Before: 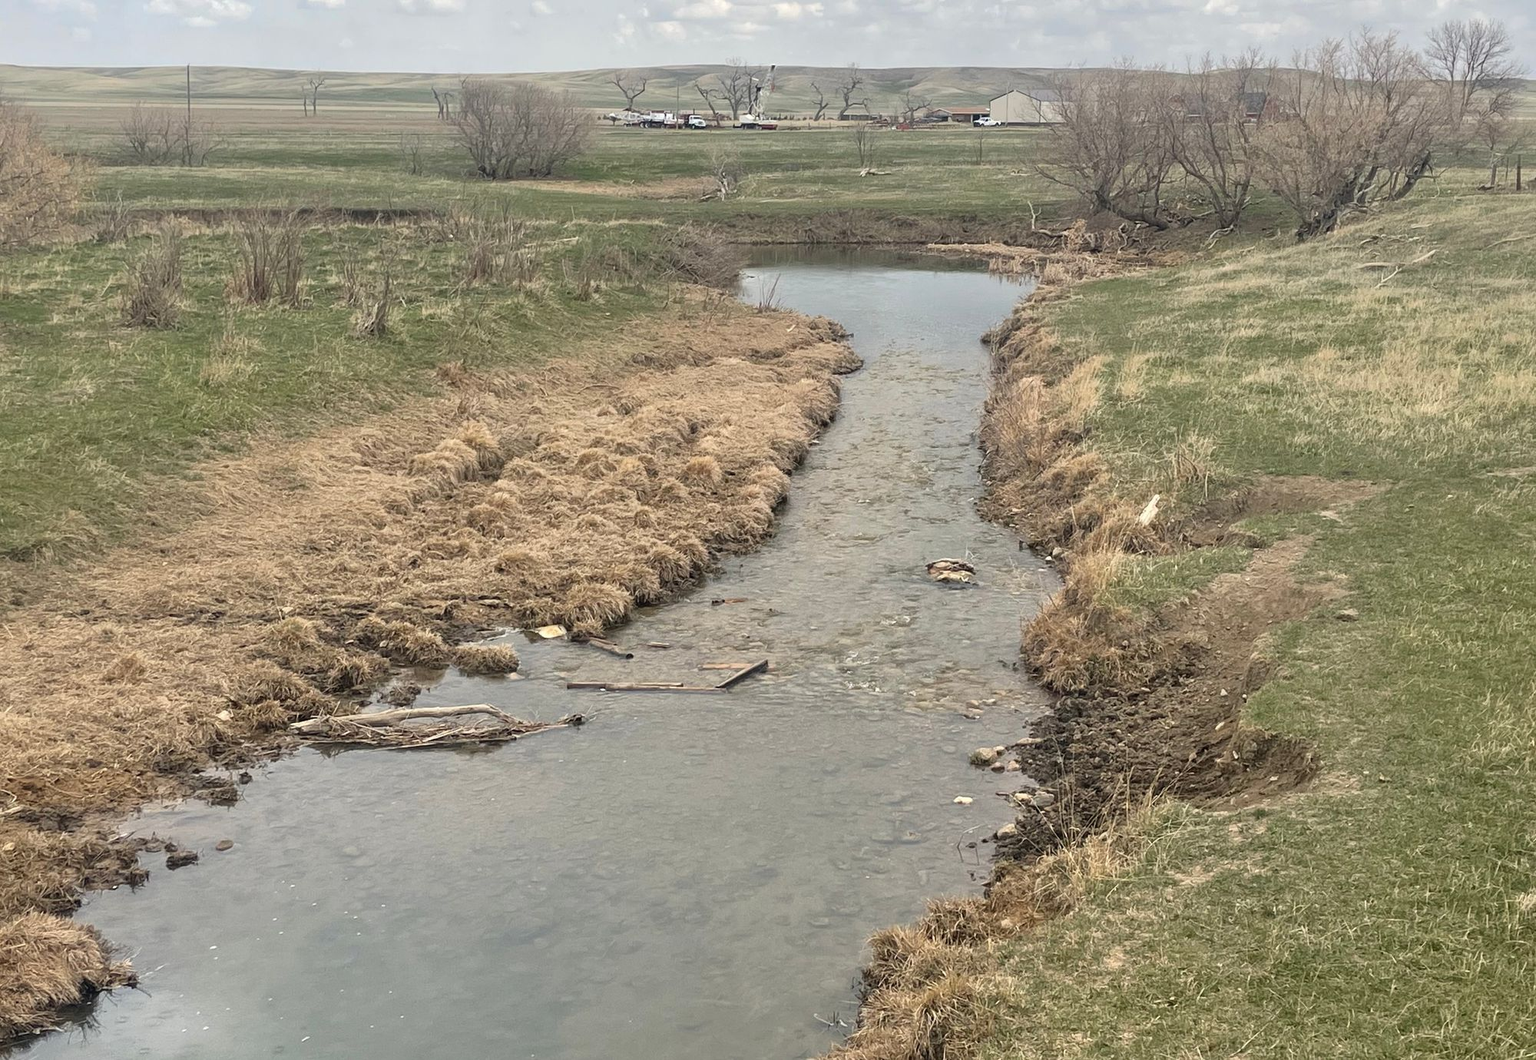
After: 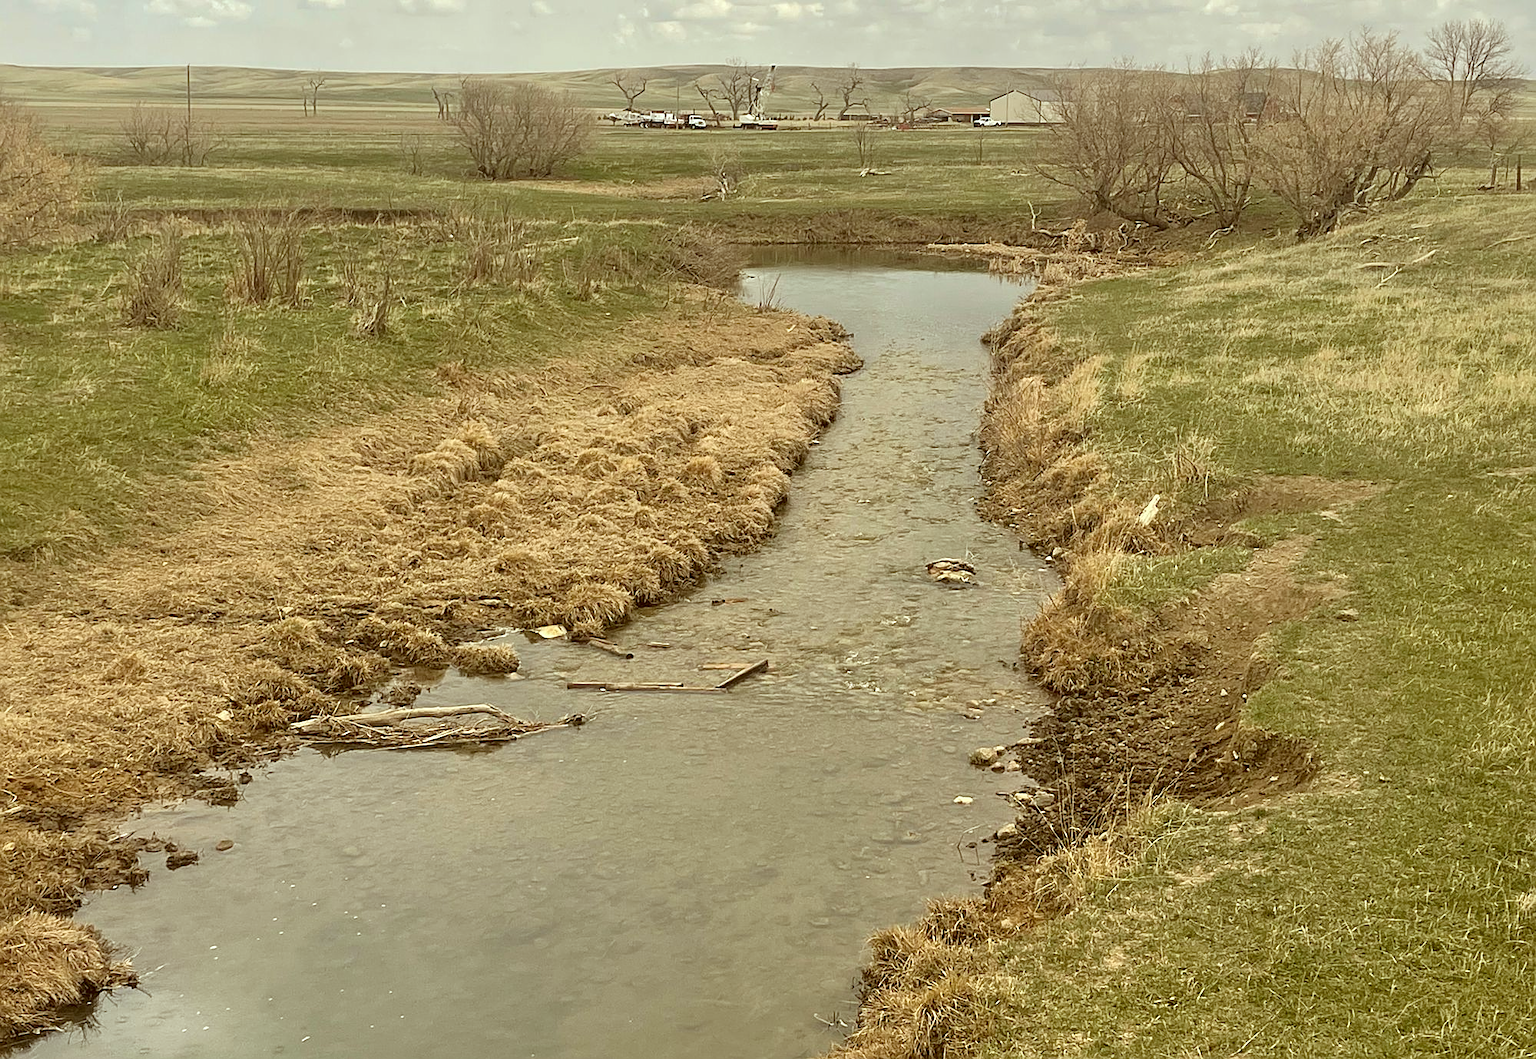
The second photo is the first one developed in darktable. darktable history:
sharpen: on, module defaults
color correction: highlights a* -5.4, highlights b* 9.79, shadows a* 9.4, shadows b* 24.9
